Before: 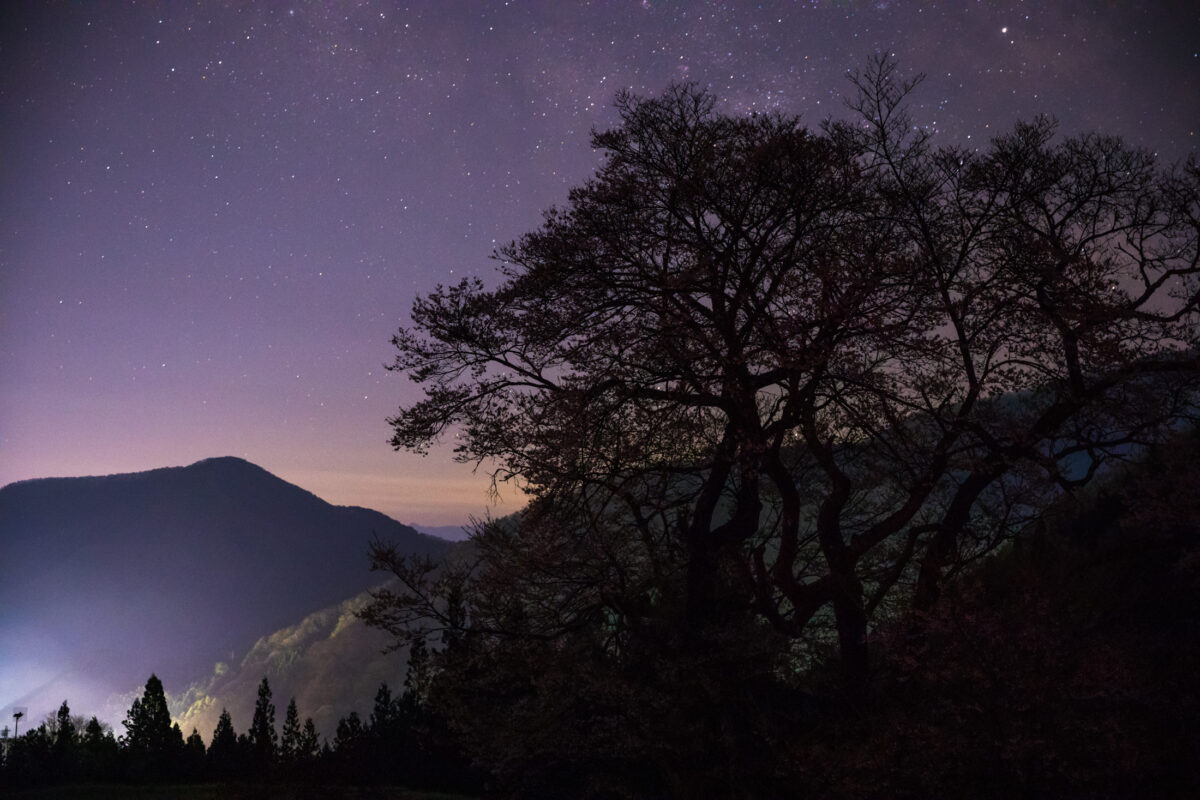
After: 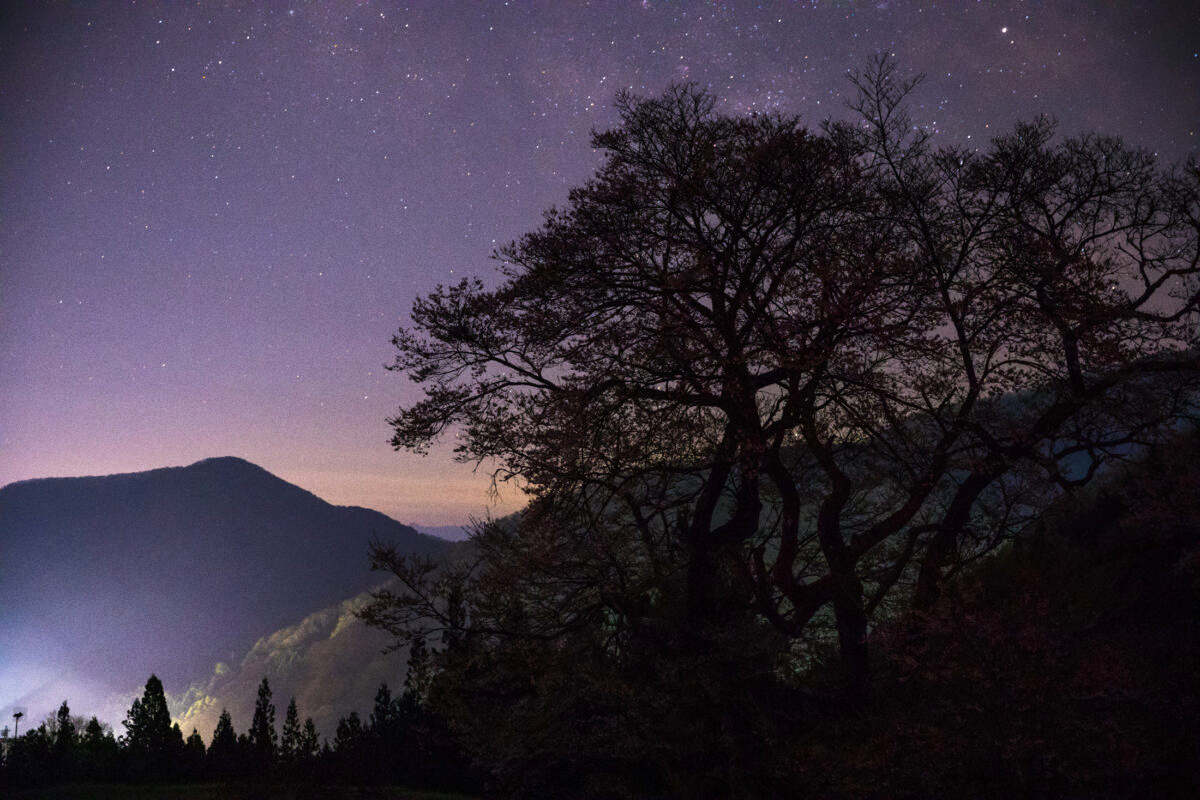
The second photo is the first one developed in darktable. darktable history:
color balance: on, module defaults
exposure: exposure 0.207 EV, compensate highlight preservation false
grain: coarseness 0.09 ISO
